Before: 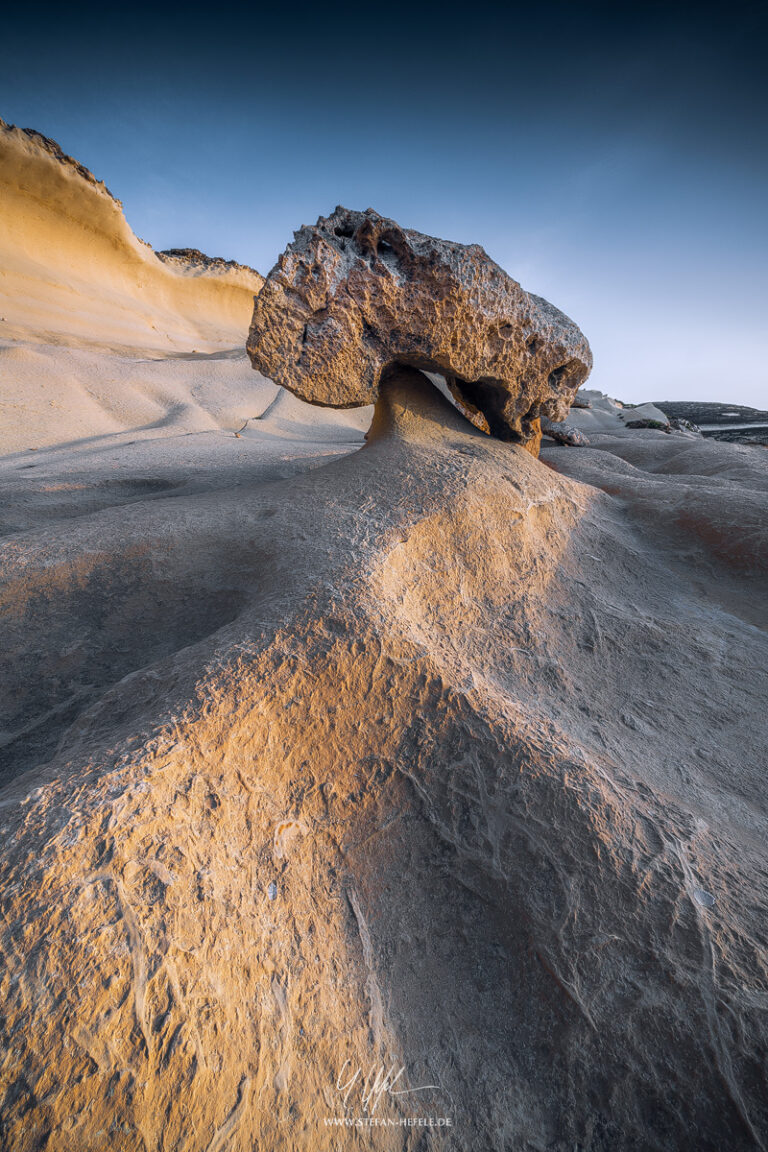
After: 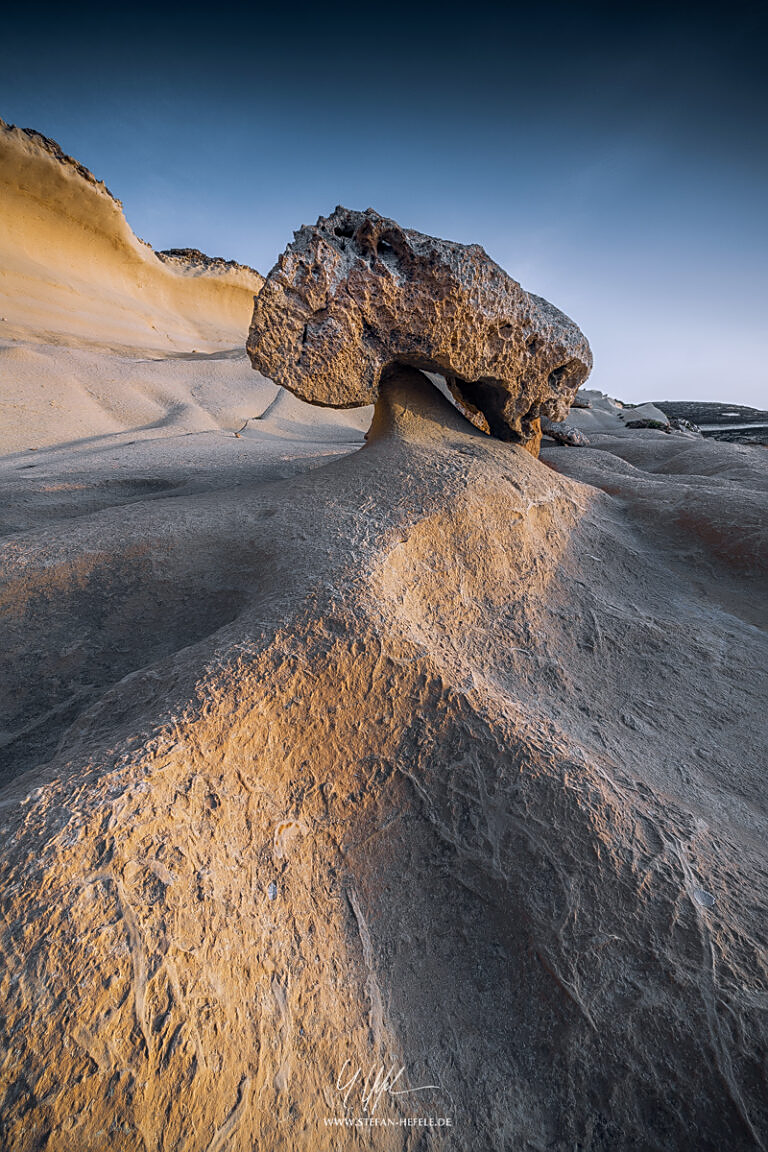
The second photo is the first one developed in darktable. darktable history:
exposure: exposure -0.177 EV, compensate highlight preservation false
sharpen: on, module defaults
